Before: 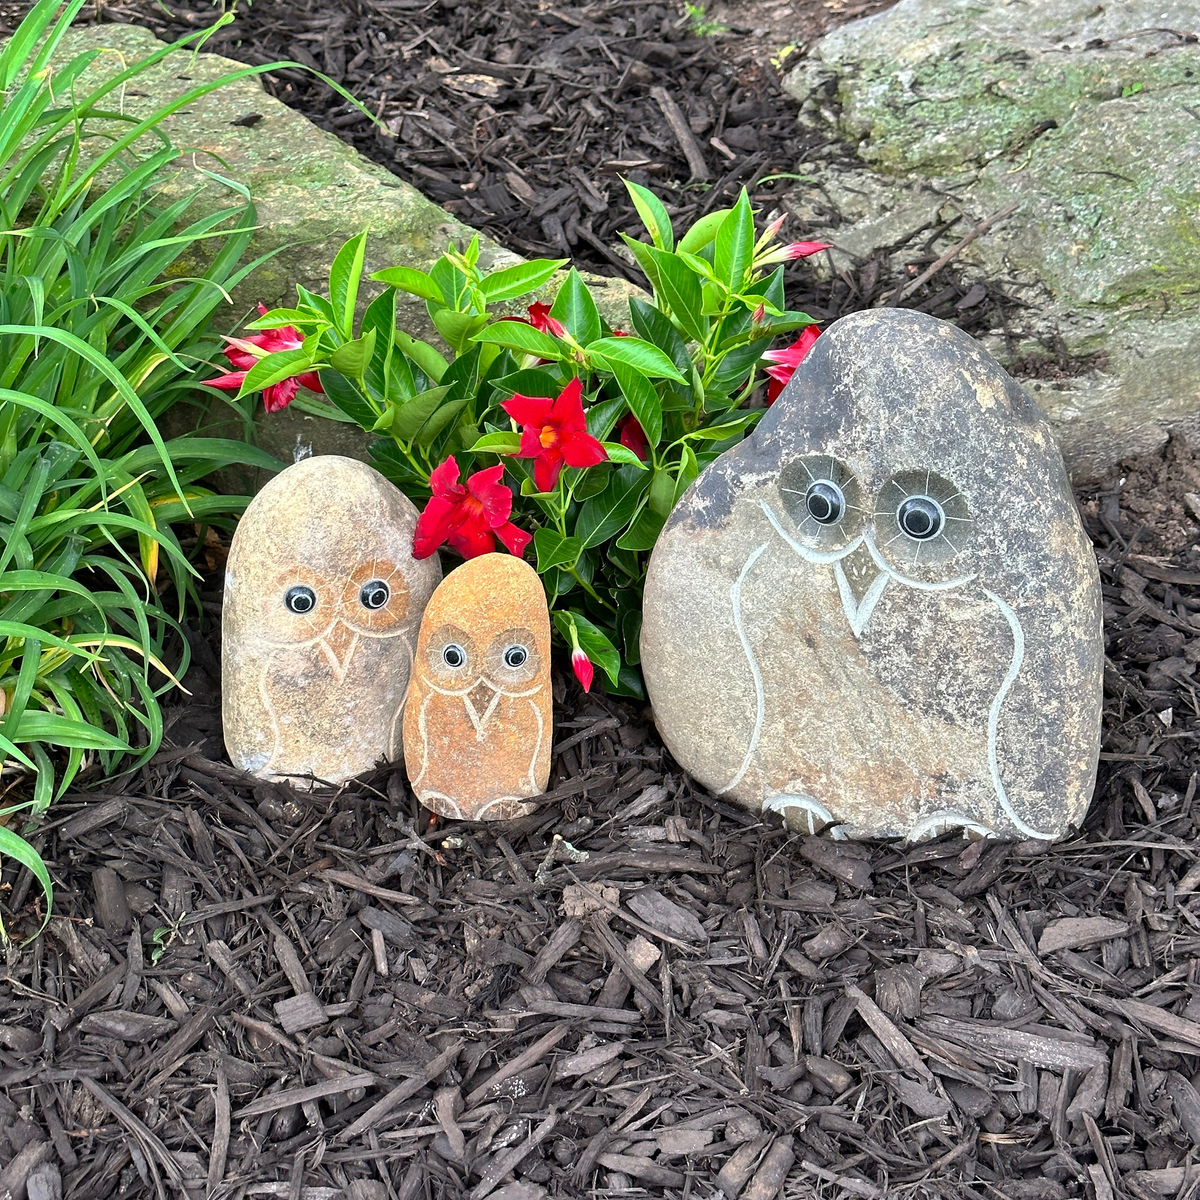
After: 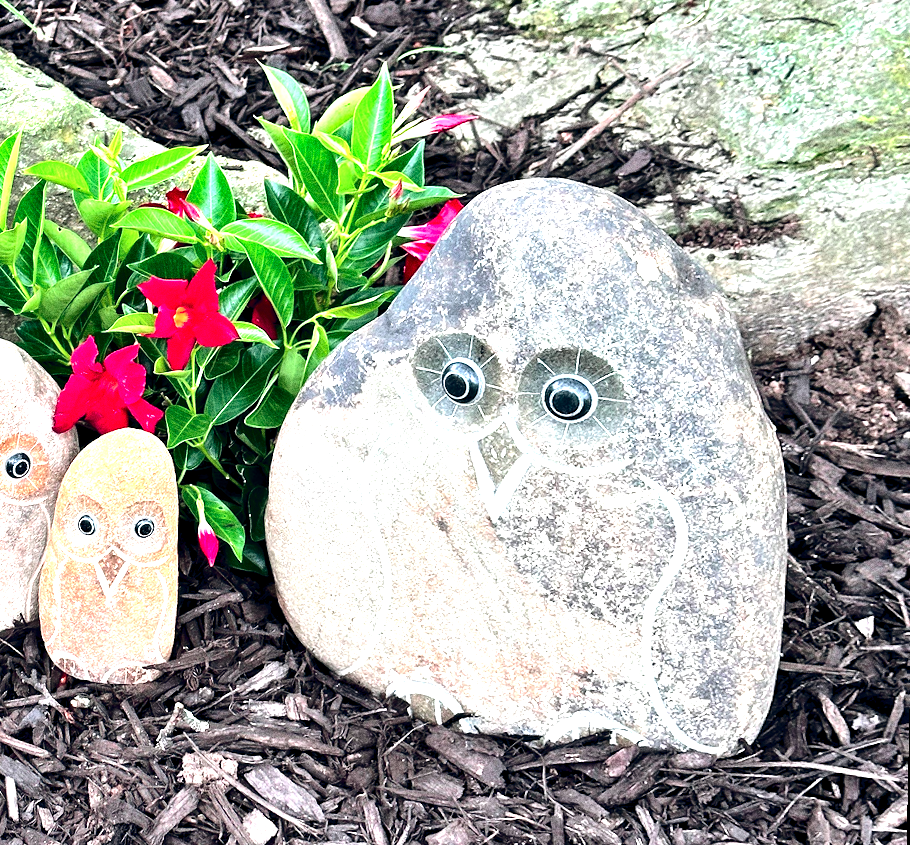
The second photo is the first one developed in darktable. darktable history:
crop: left 23.095%, top 5.827%, bottom 11.854%
tone curve: curves: ch0 [(0, 0) (0.106, 0.041) (0.256, 0.197) (0.37, 0.336) (0.513, 0.481) (0.667, 0.629) (1, 1)]; ch1 [(0, 0) (0.502, 0.505) (0.553, 0.577) (1, 1)]; ch2 [(0, 0) (0.5, 0.495) (0.56, 0.544) (1, 1)], color space Lab, independent channels, preserve colors none
levels: levels [0, 0.352, 0.703]
grain: coarseness 0.09 ISO, strength 40%
rotate and perspective: rotation 1.69°, lens shift (vertical) -0.023, lens shift (horizontal) -0.291, crop left 0.025, crop right 0.988, crop top 0.092, crop bottom 0.842
contrast equalizer: y [[0.535, 0.543, 0.548, 0.548, 0.542, 0.532], [0.5 ×6], [0.5 ×6], [0 ×6], [0 ×6]]
color balance rgb: shadows lift › chroma 3.88%, shadows lift › hue 88.52°, power › hue 214.65°, global offset › chroma 0.1%, global offset › hue 252.4°, contrast 4.45%
